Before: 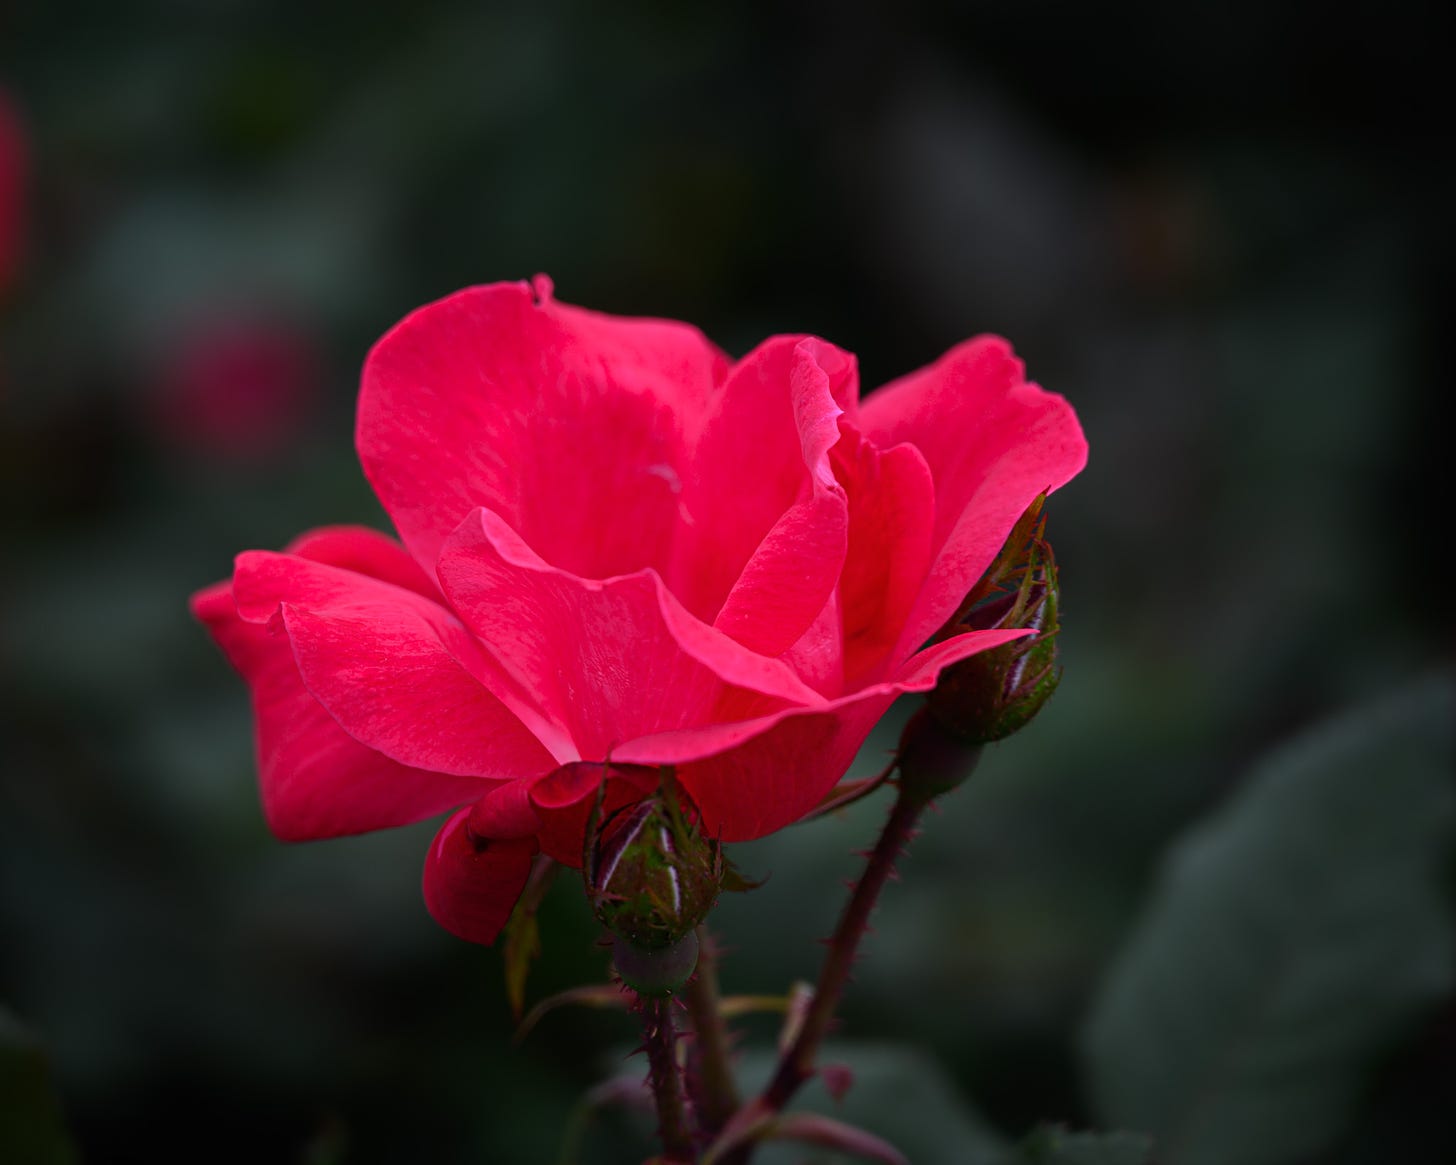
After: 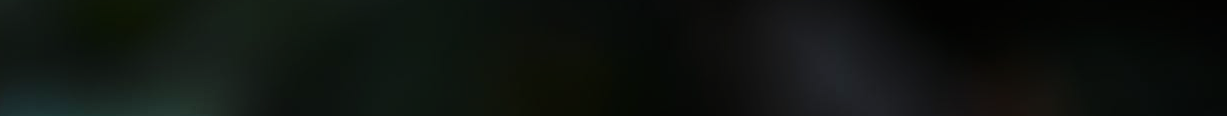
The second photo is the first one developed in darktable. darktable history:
crop and rotate: left 9.644%, top 9.491%, right 6.021%, bottom 80.509%
base curve: curves: ch0 [(0, 0) (0.036, 0.025) (0.121, 0.166) (0.206, 0.329) (0.605, 0.79) (1, 1)], preserve colors none
